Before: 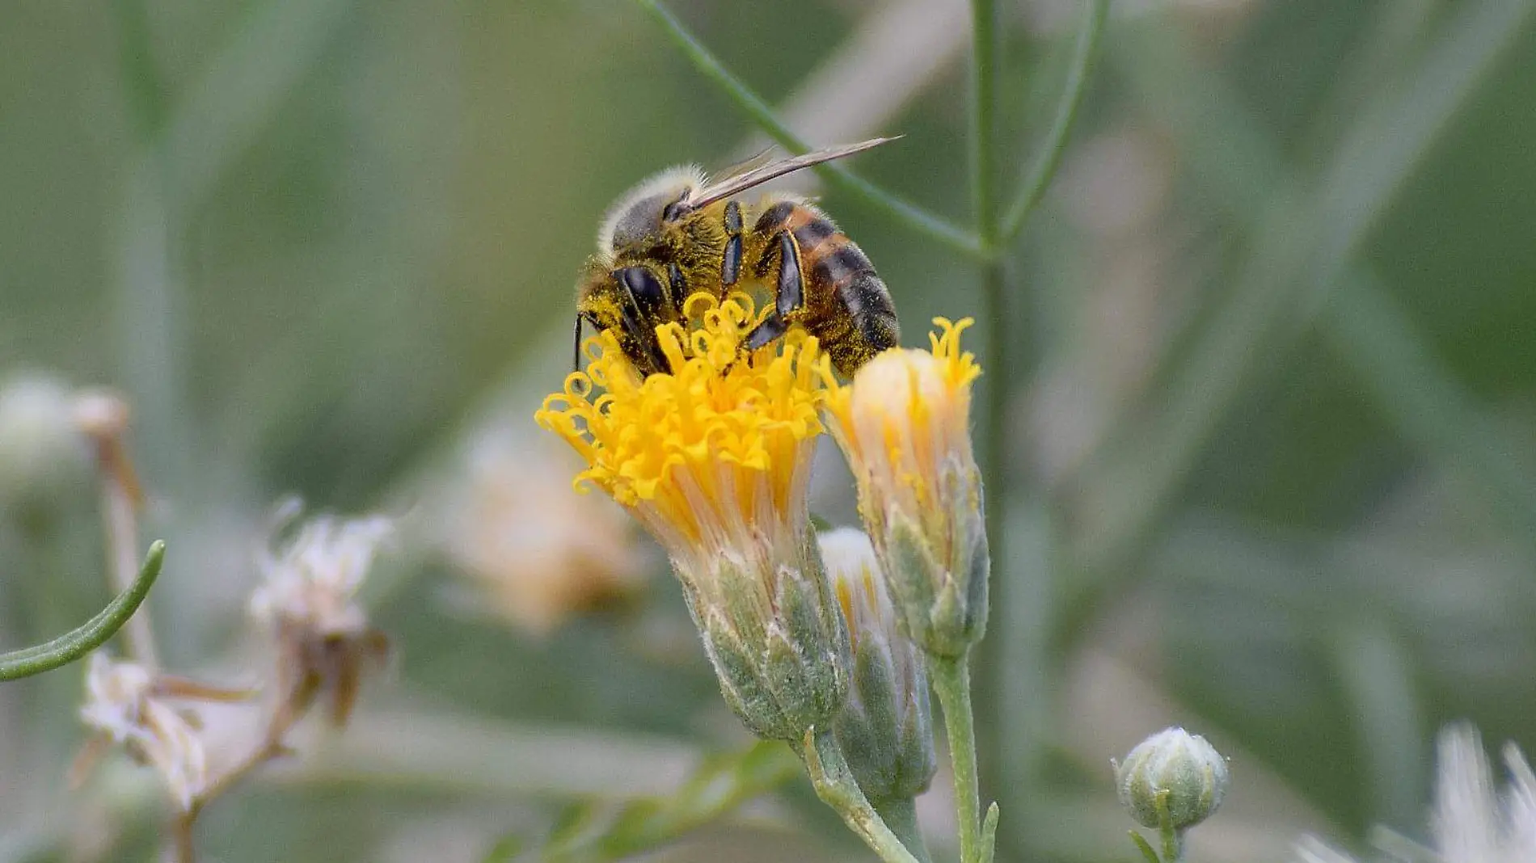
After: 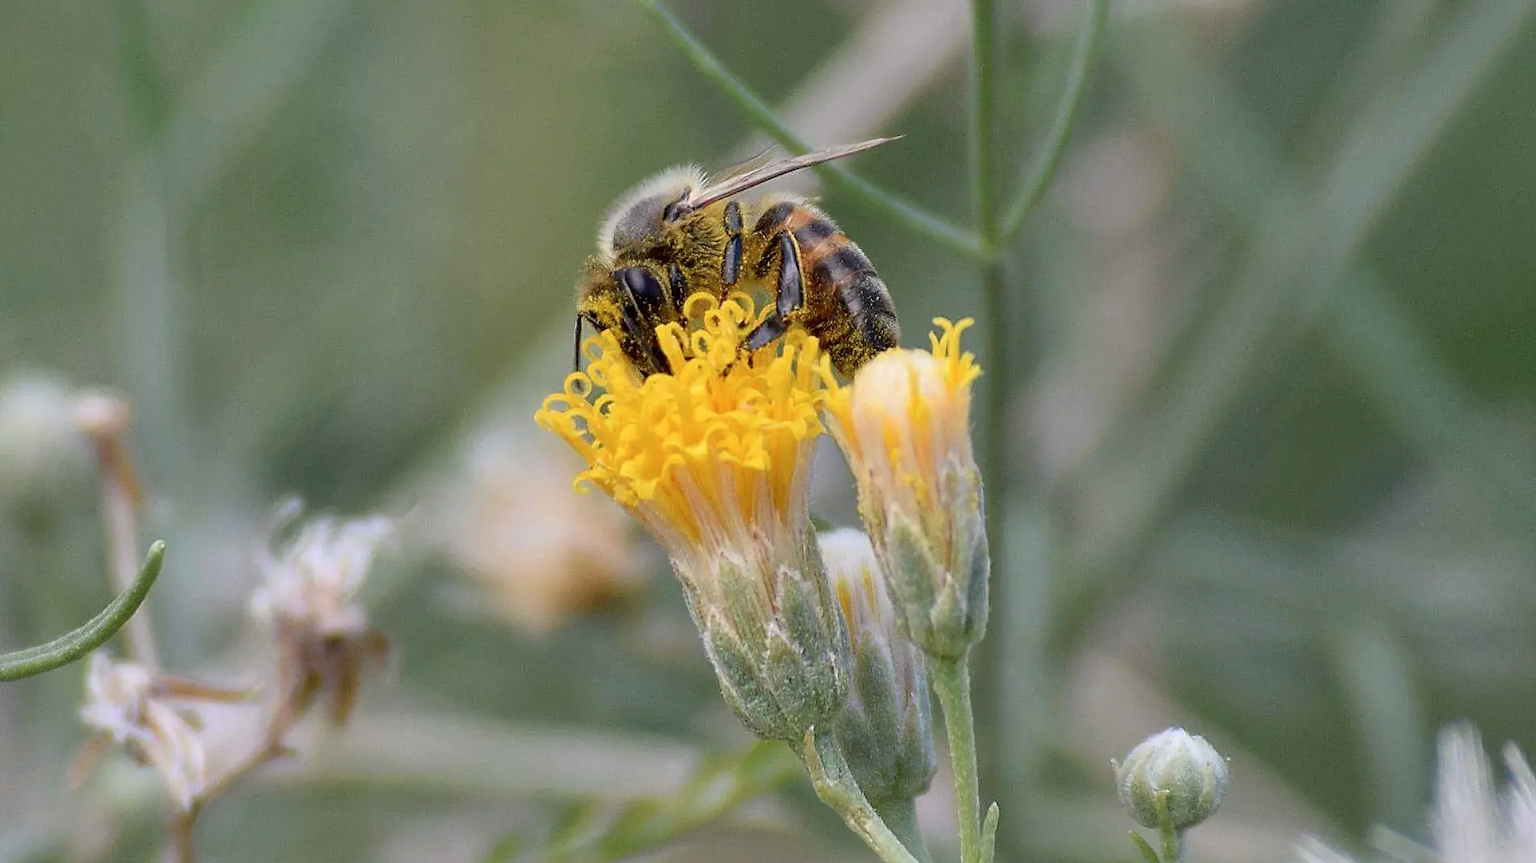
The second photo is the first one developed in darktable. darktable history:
shadows and highlights: shadows -20.34, white point adjustment -2.11, highlights -34.75
color zones: curves: ch0 [(0, 0.5) (0.143, 0.5) (0.286, 0.5) (0.429, 0.504) (0.571, 0.5) (0.714, 0.509) (0.857, 0.5) (1, 0.5)]; ch1 [(0, 0.425) (0.143, 0.425) (0.286, 0.375) (0.429, 0.405) (0.571, 0.5) (0.714, 0.47) (0.857, 0.425) (1, 0.435)]; ch2 [(0, 0.5) (0.143, 0.5) (0.286, 0.5) (0.429, 0.517) (0.571, 0.5) (0.714, 0.51) (0.857, 0.5) (1, 0.5)]
exposure: exposure 0.2 EV, compensate highlight preservation false
color correction: highlights b* 0.004, saturation 0.818
contrast brightness saturation: brightness -0.016, saturation 0.366
